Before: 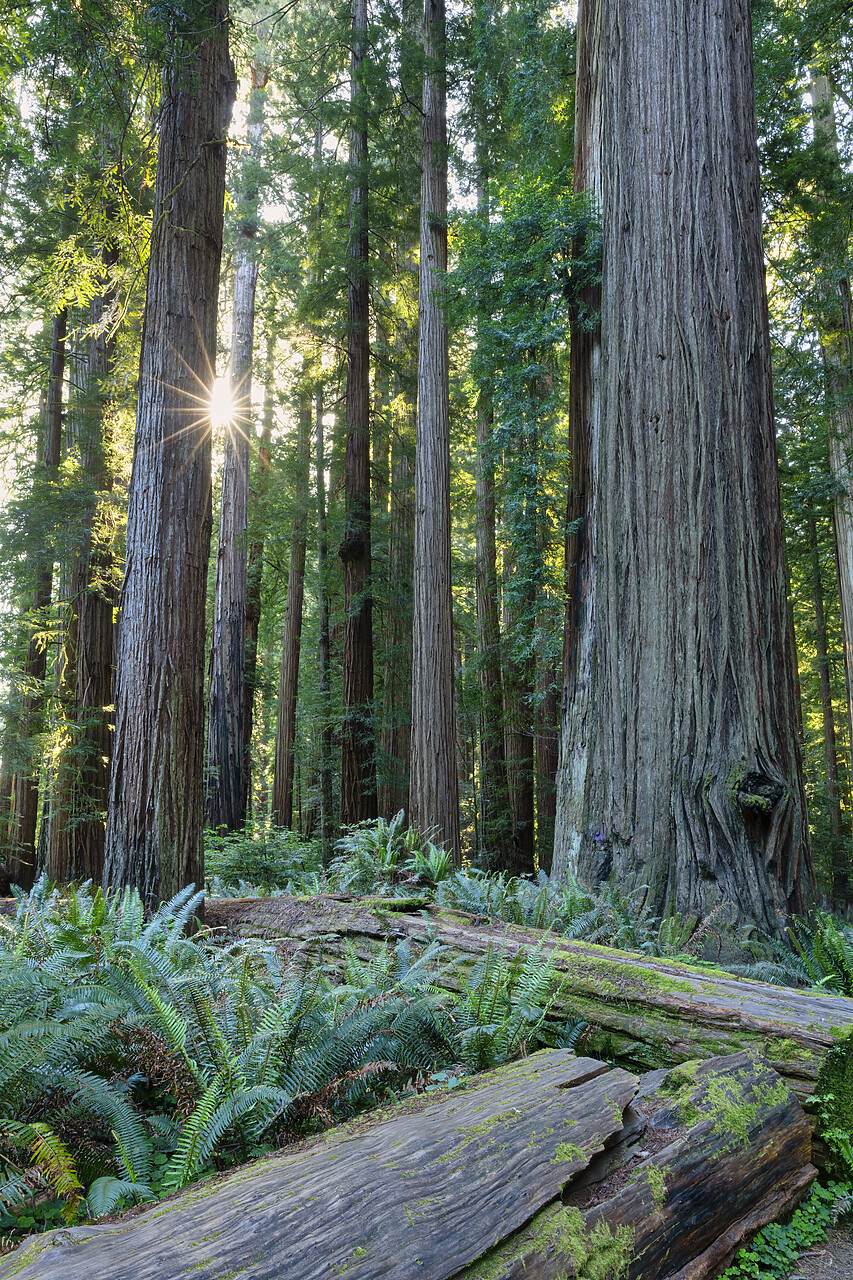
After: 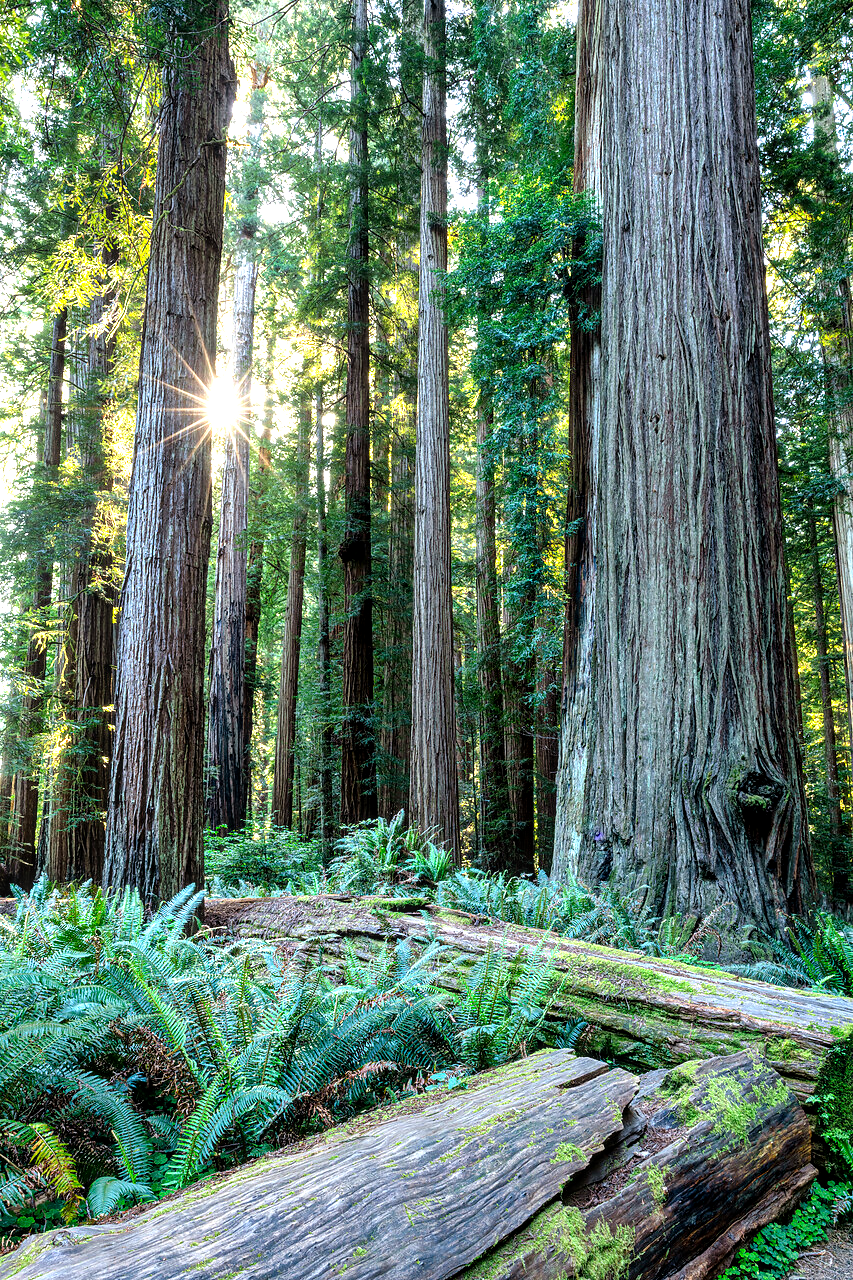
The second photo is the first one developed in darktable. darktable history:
tone equalizer: -8 EV -1.05 EV, -7 EV -1.02 EV, -6 EV -0.893 EV, -5 EV -0.588 EV, -3 EV 0.555 EV, -2 EV 0.881 EV, -1 EV 1 EV, +0 EV 1.08 EV, mask exposure compensation -0.494 EV
local contrast: detail 130%
